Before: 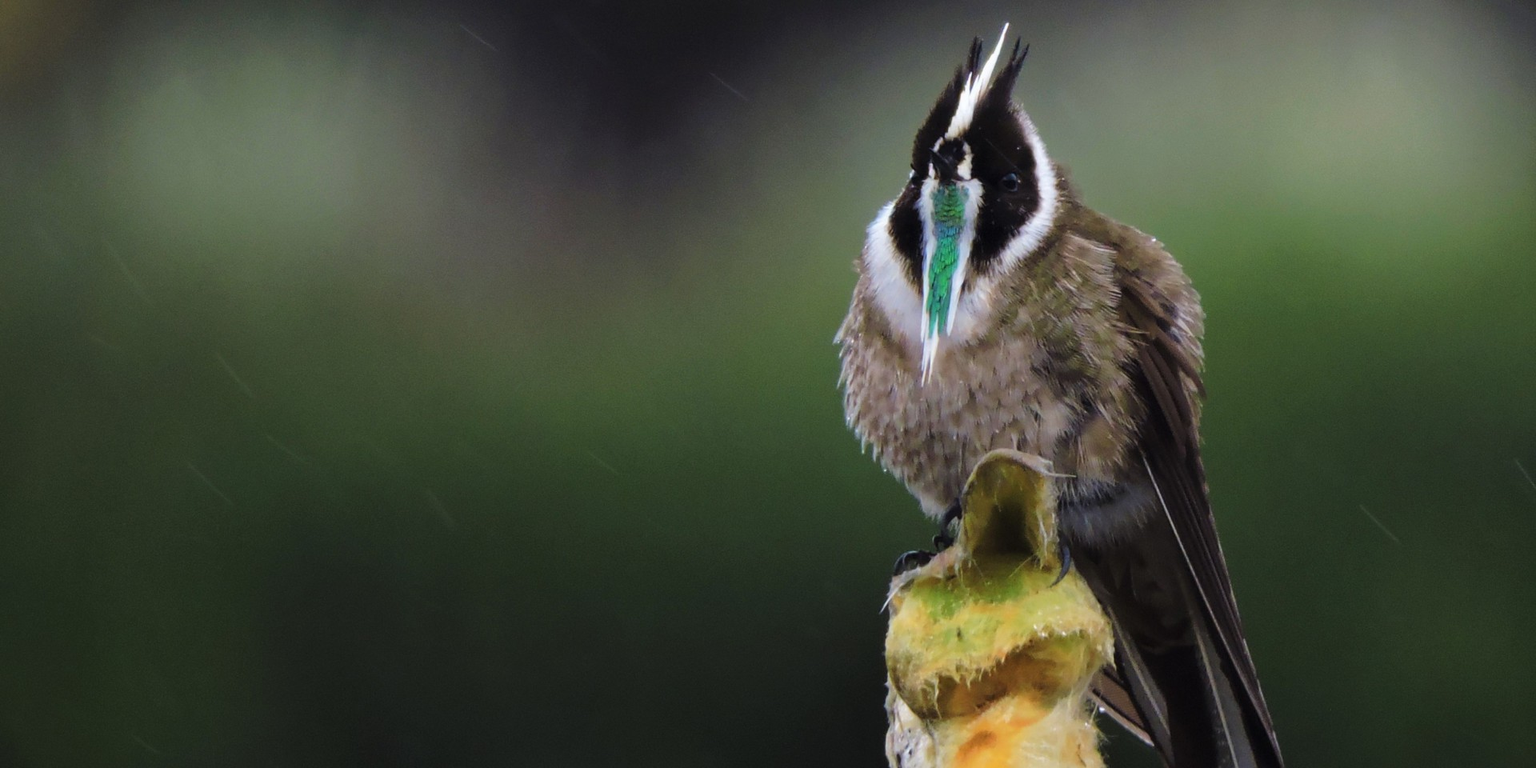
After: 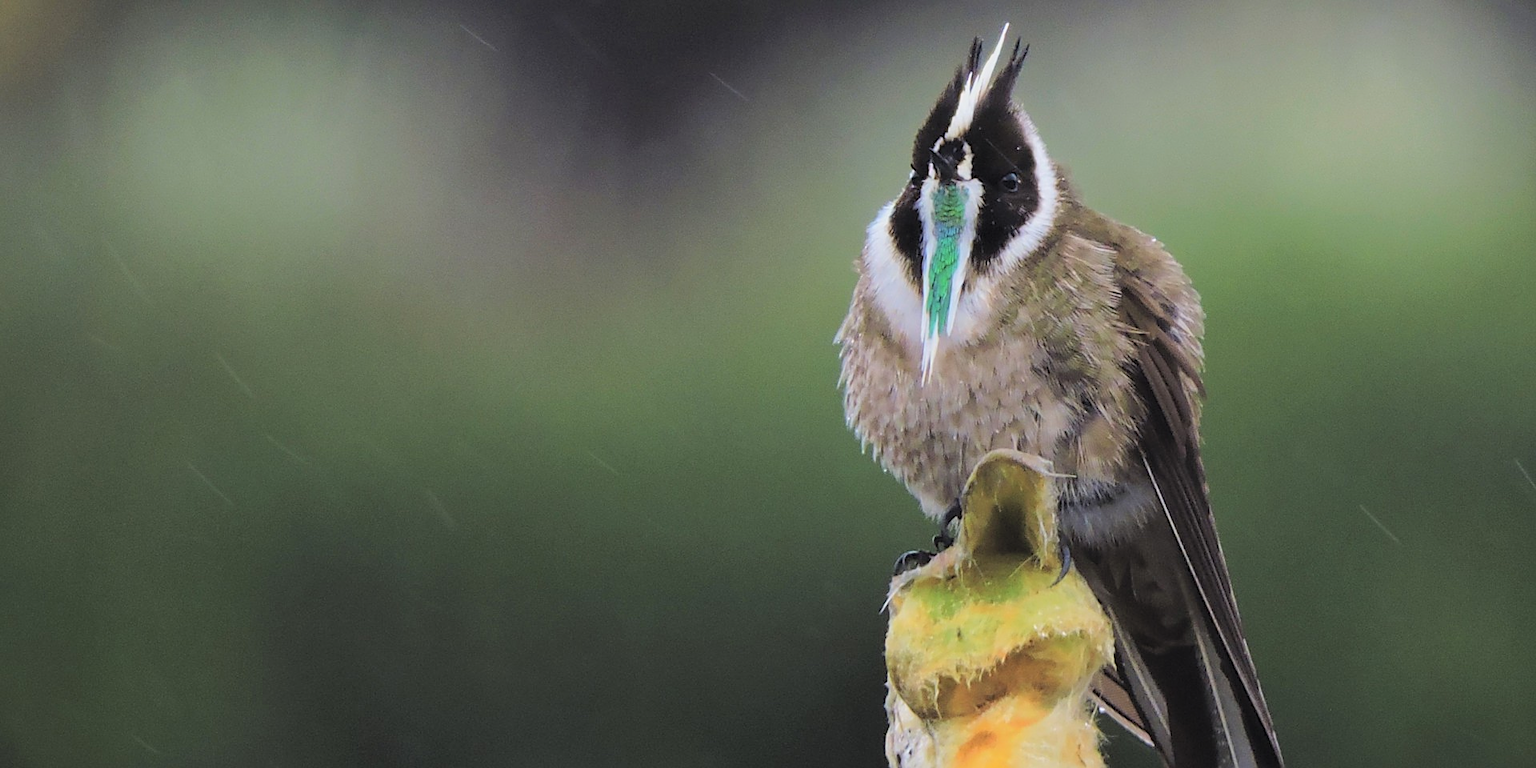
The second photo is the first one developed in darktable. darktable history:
global tonemap: drago (0.7, 100)
sharpen: on, module defaults
